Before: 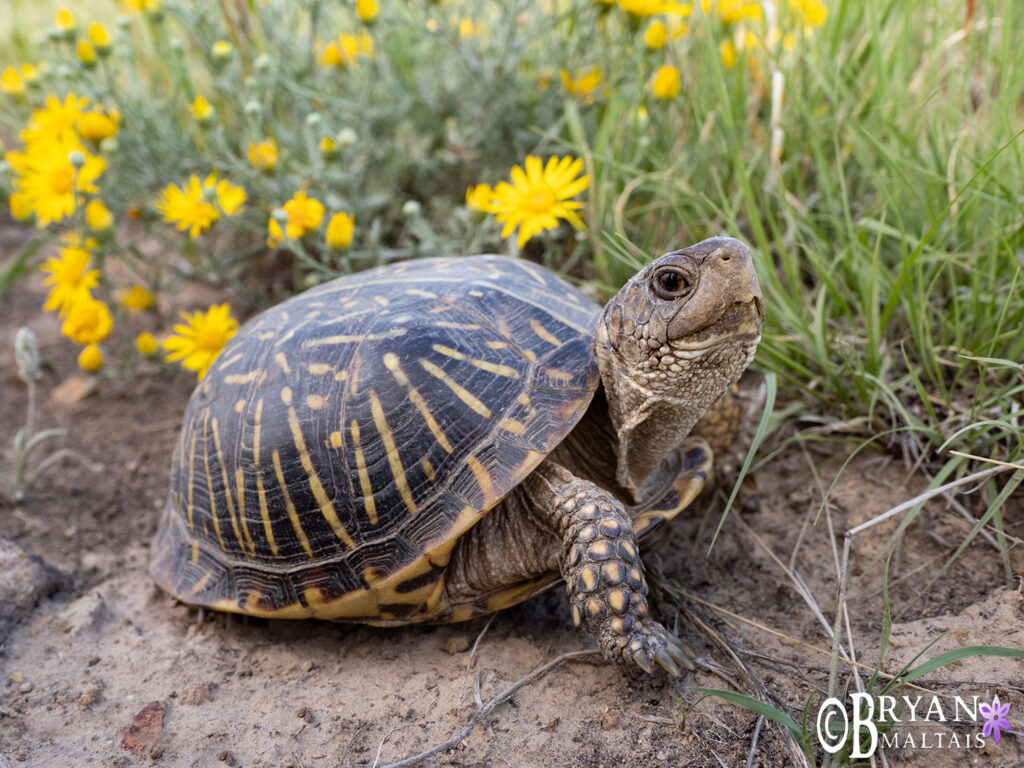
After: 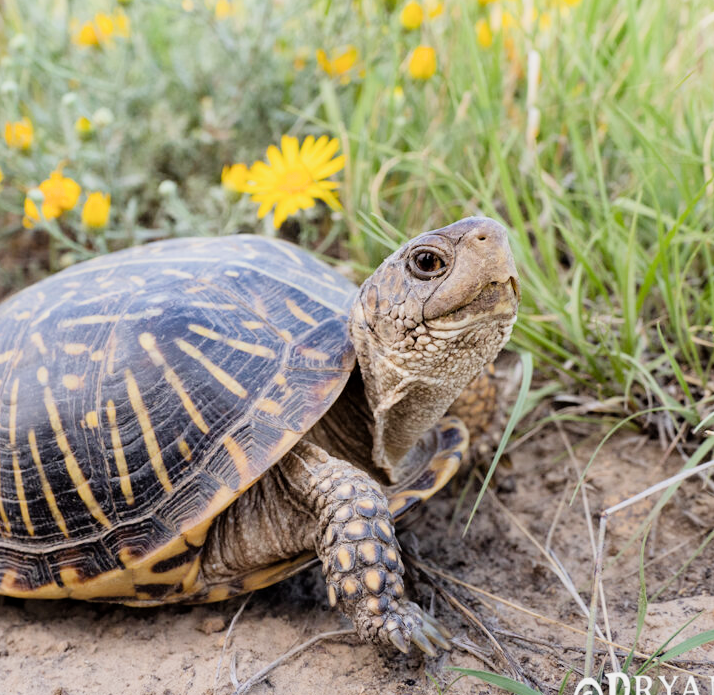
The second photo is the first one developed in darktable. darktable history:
crop and rotate: left 23.85%, top 2.67%, right 6.398%, bottom 6.708%
filmic rgb: black relative exposure -7.65 EV, white relative exposure 4.56 EV, hardness 3.61, iterations of high-quality reconstruction 0
tone equalizer: -7 EV 0.187 EV, -6 EV 0.154 EV, -5 EV 0.093 EV, -4 EV 0.065 EV, -2 EV -0.034 EV, -1 EV -0.035 EV, +0 EV -0.066 EV
exposure: exposure 1 EV, compensate highlight preservation false
